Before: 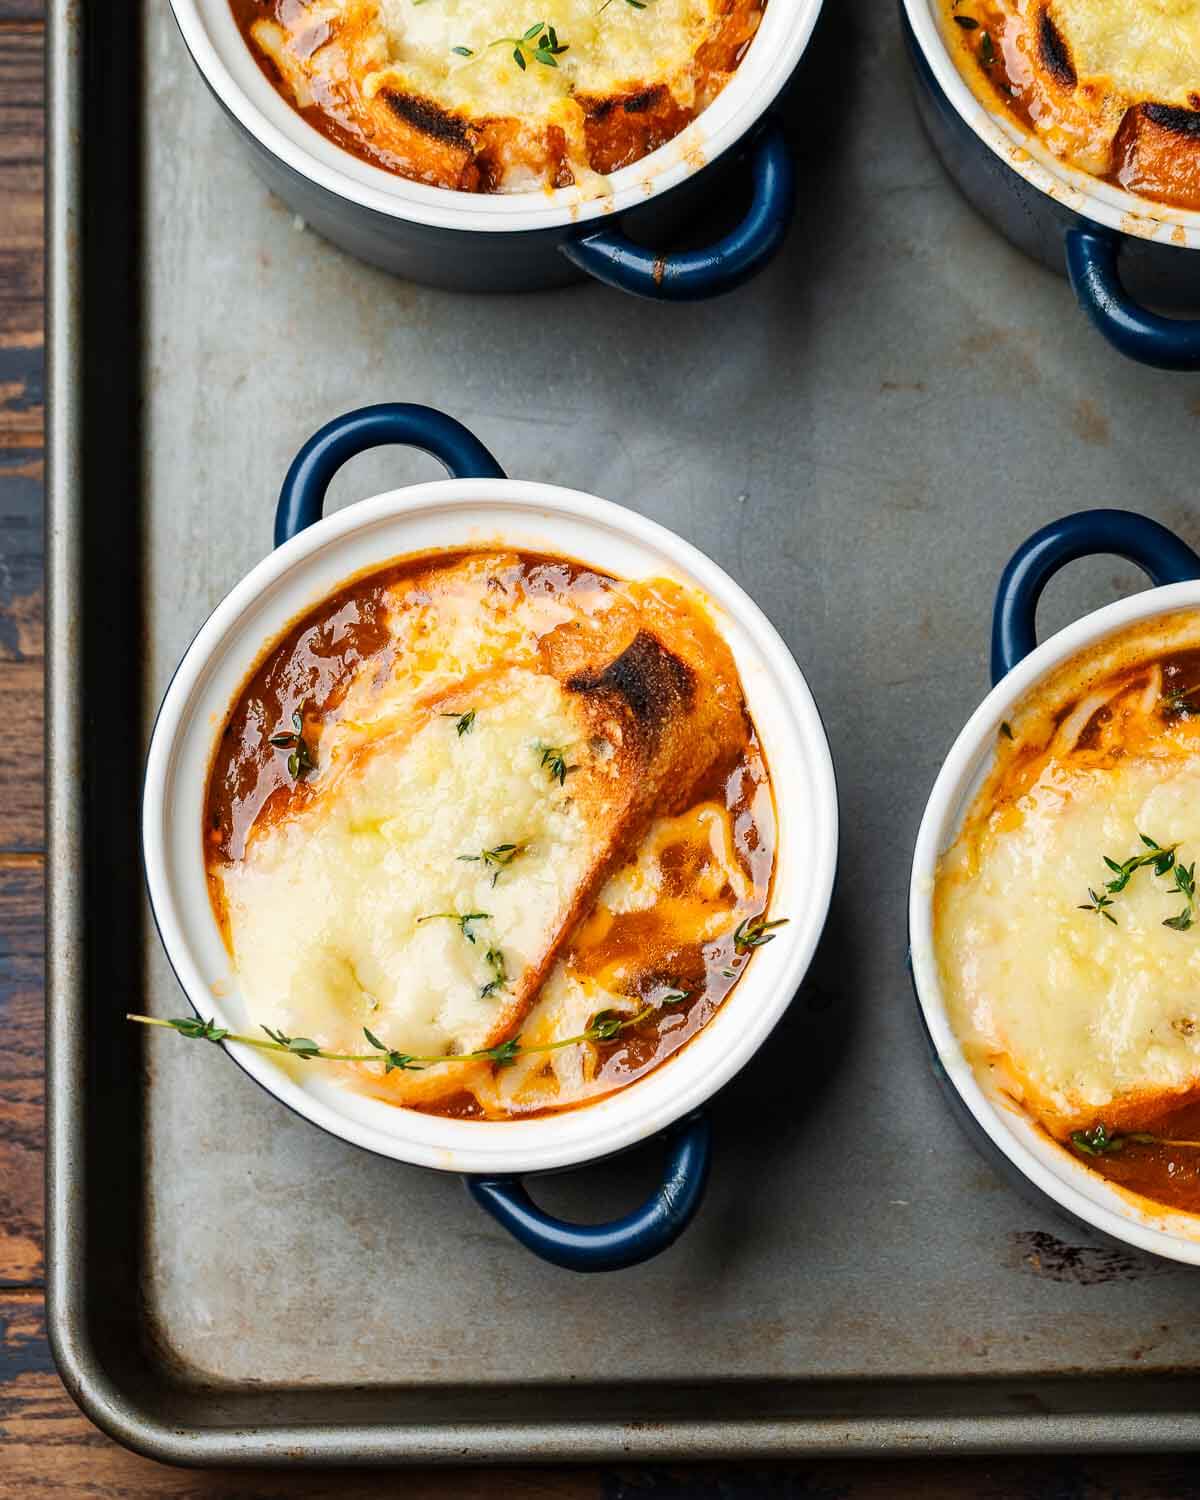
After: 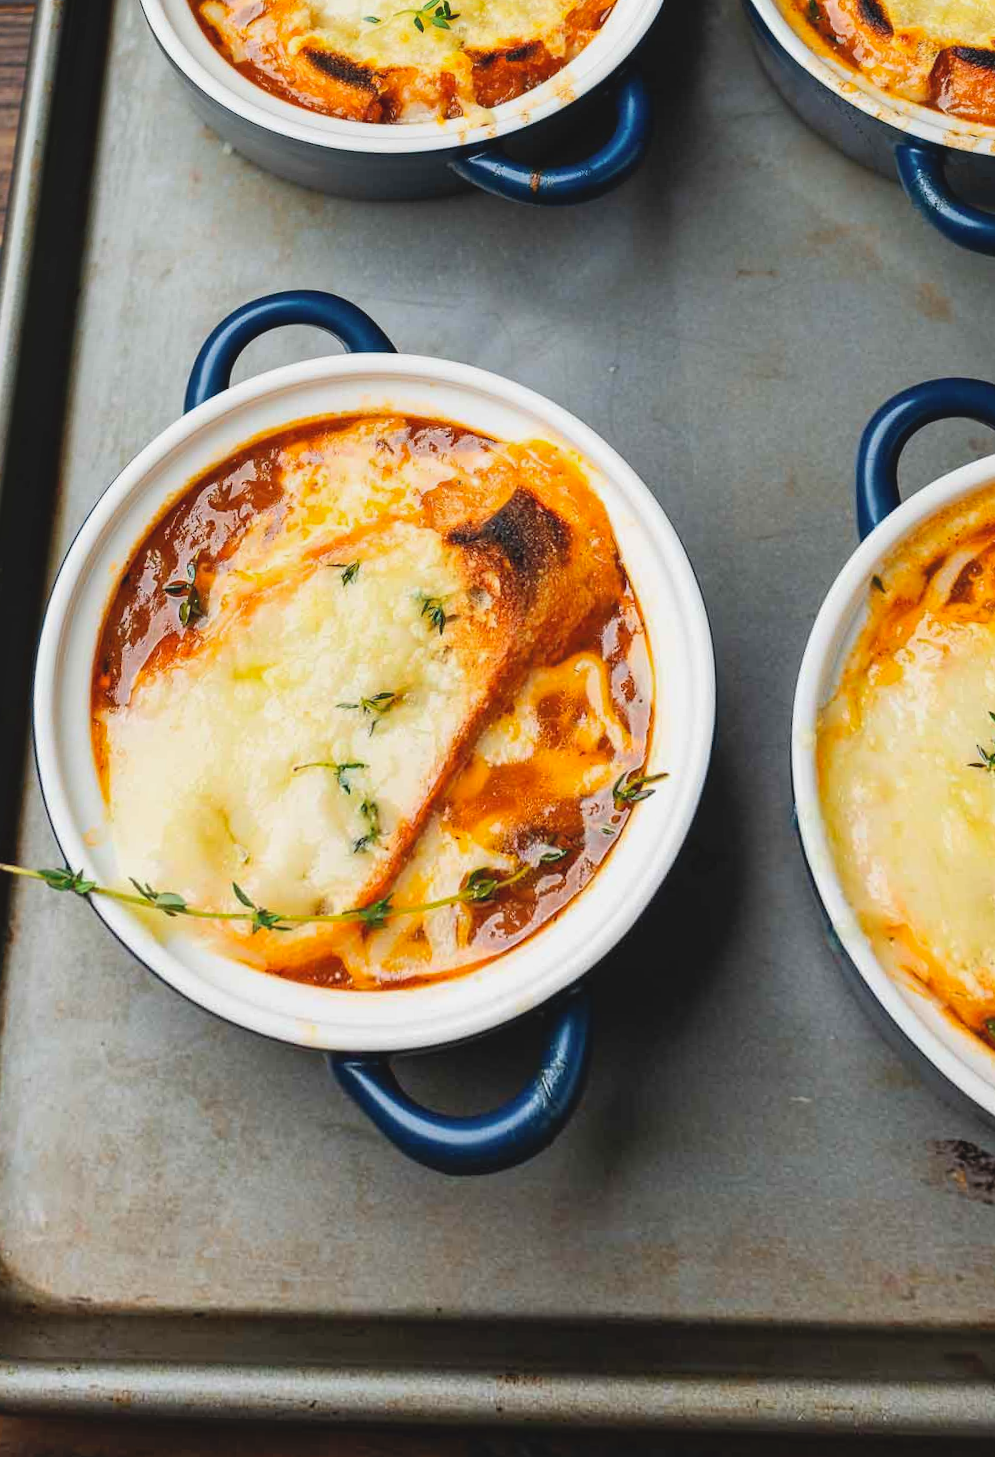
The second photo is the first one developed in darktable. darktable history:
contrast brightness saturation: contrast -0.1, brightness 0.05, saturation 0.08
rotate and perspective: rotation 0.72°, lens shift (vertical) -0.352, lens shift (horizontal) -0.051, crop left 0.152, crop right 0.859, crop top 0.019, crop bottom 0.964
